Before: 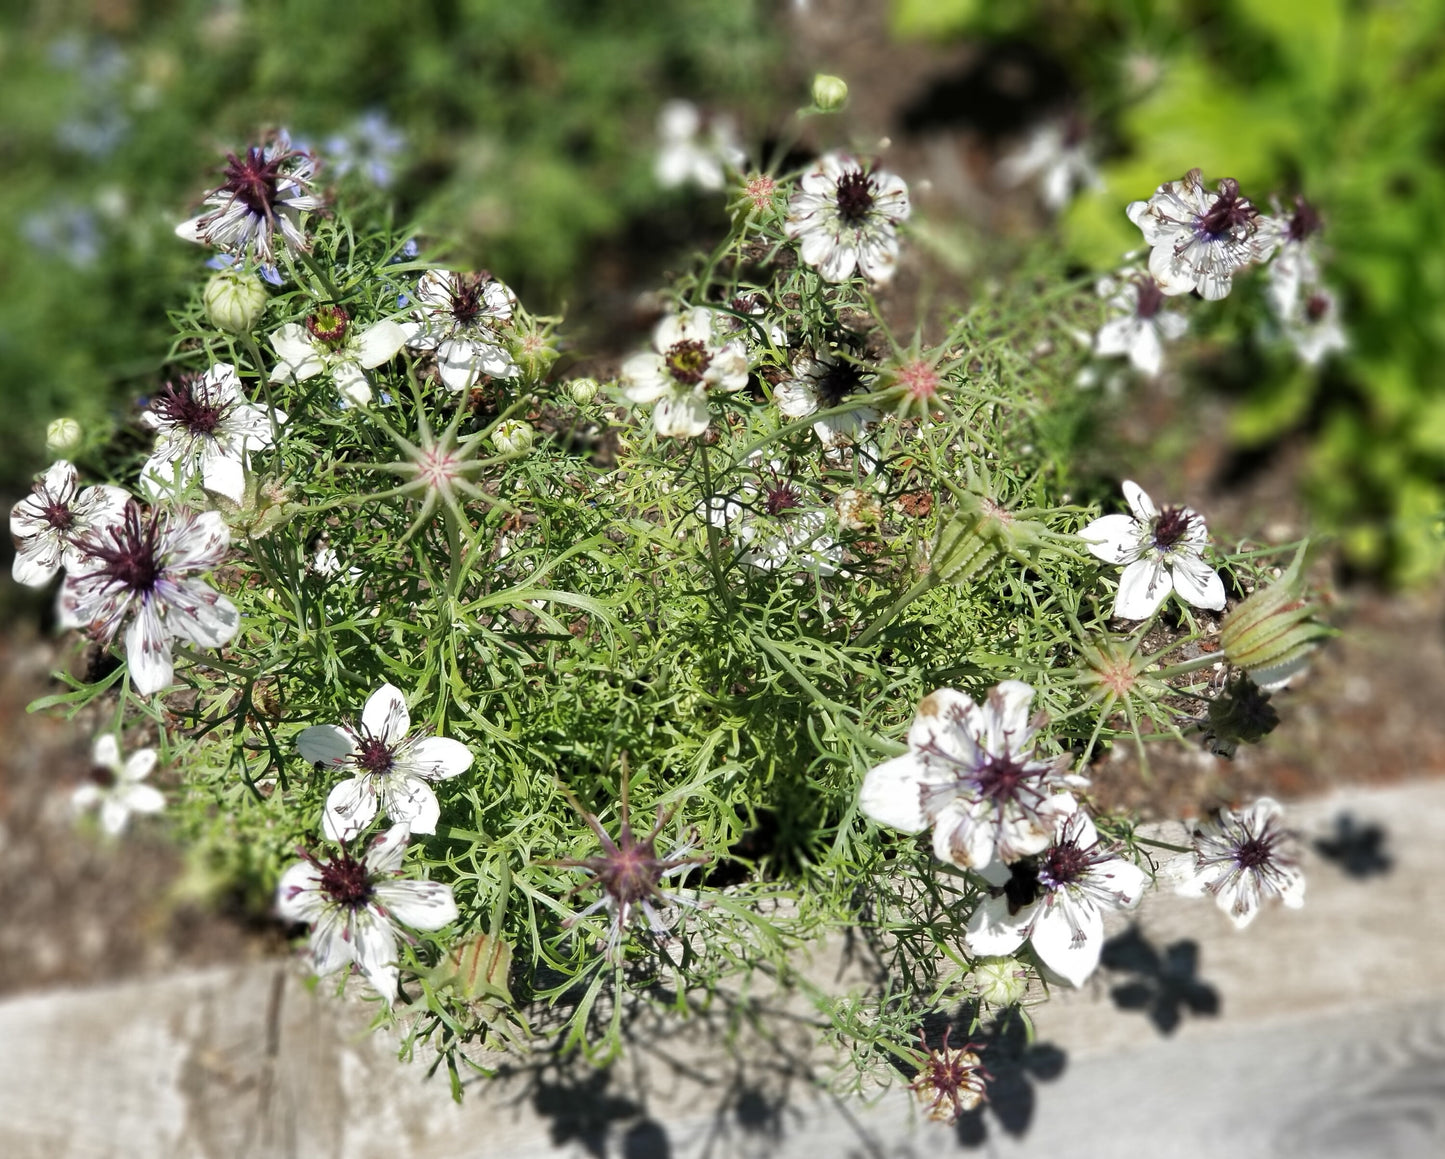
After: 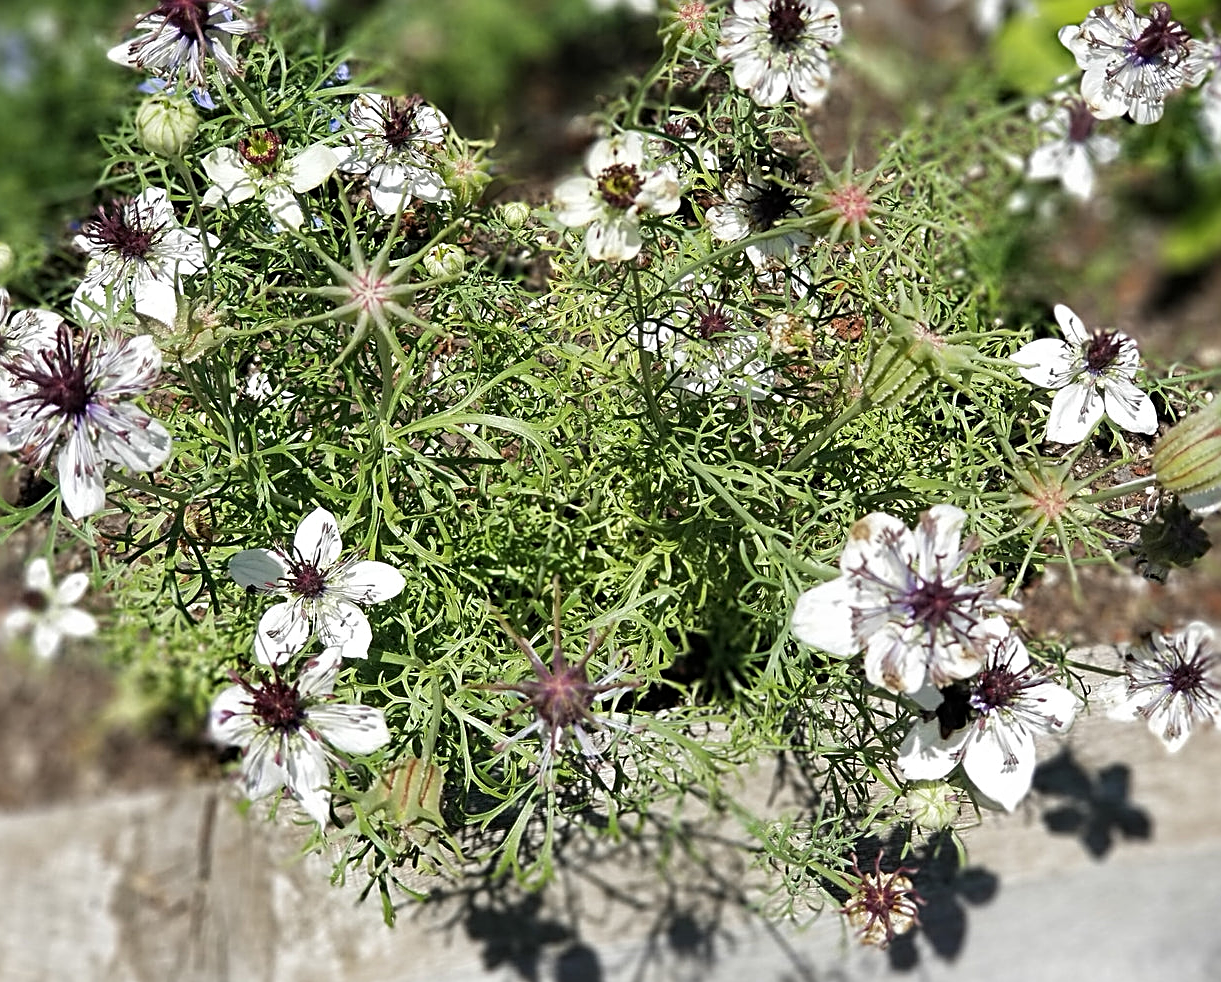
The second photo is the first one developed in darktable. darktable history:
sharpen: radius 2.685, amount 0.675
crop and rotate: left 4.765%, top 15.263%, right 10.686%
